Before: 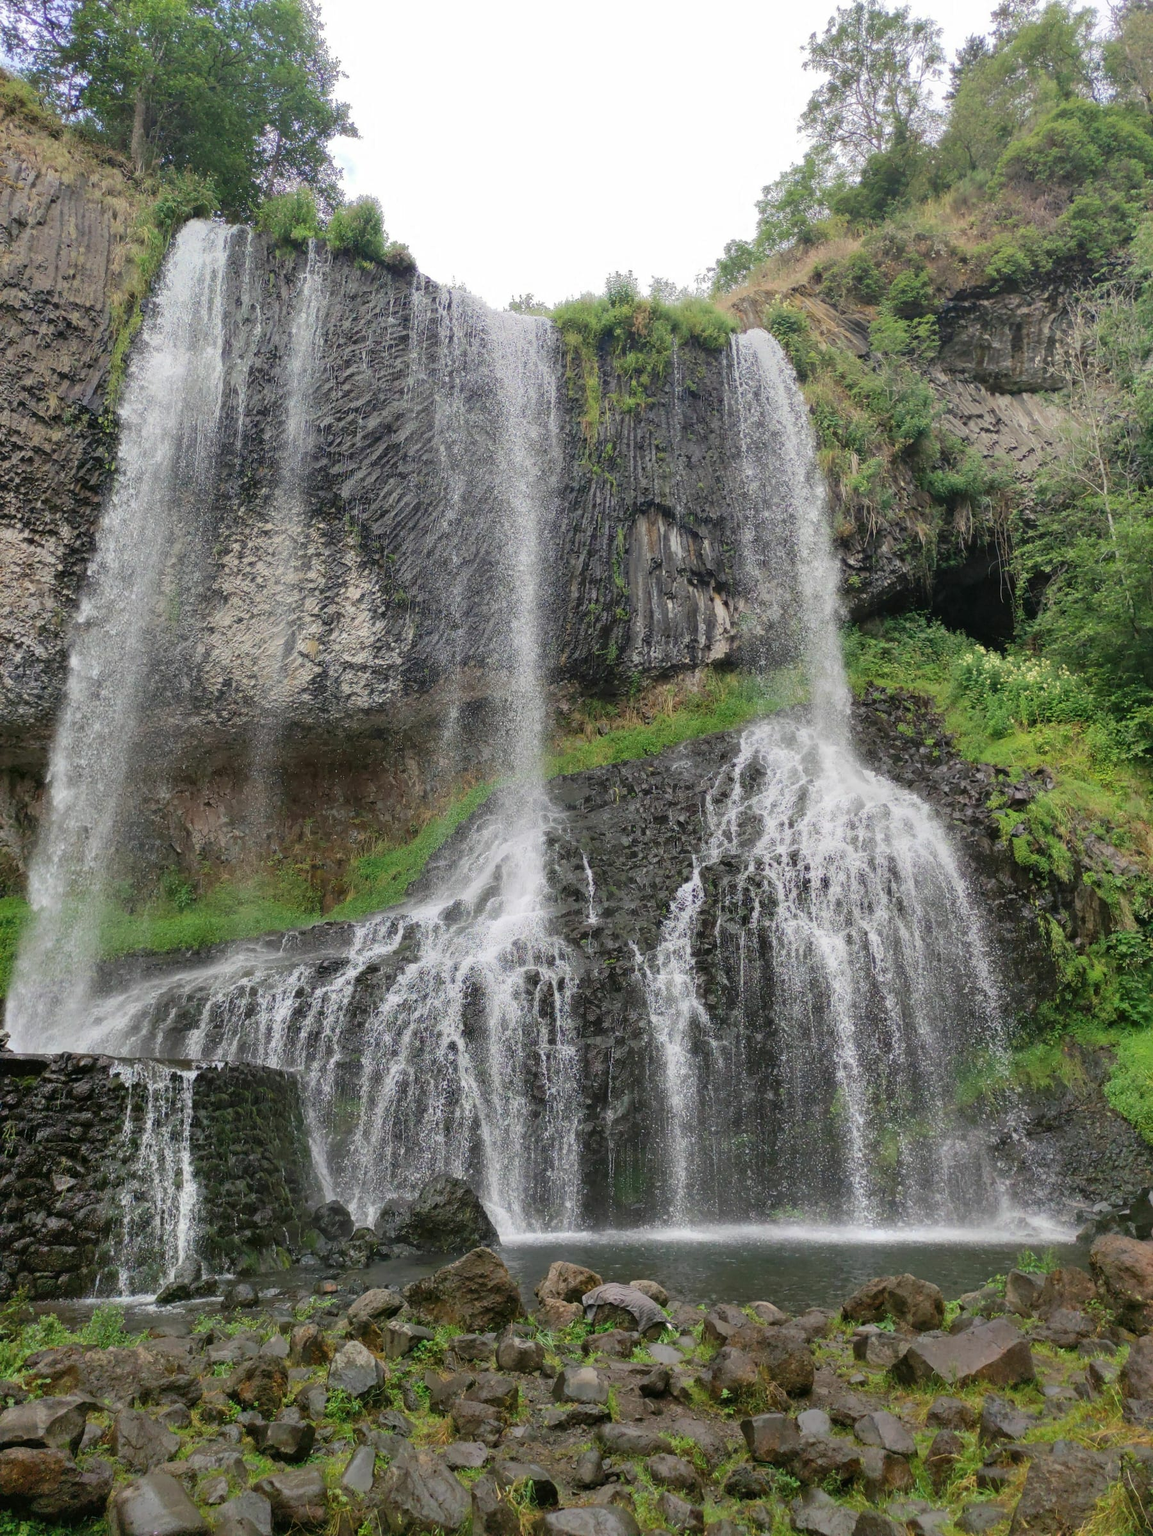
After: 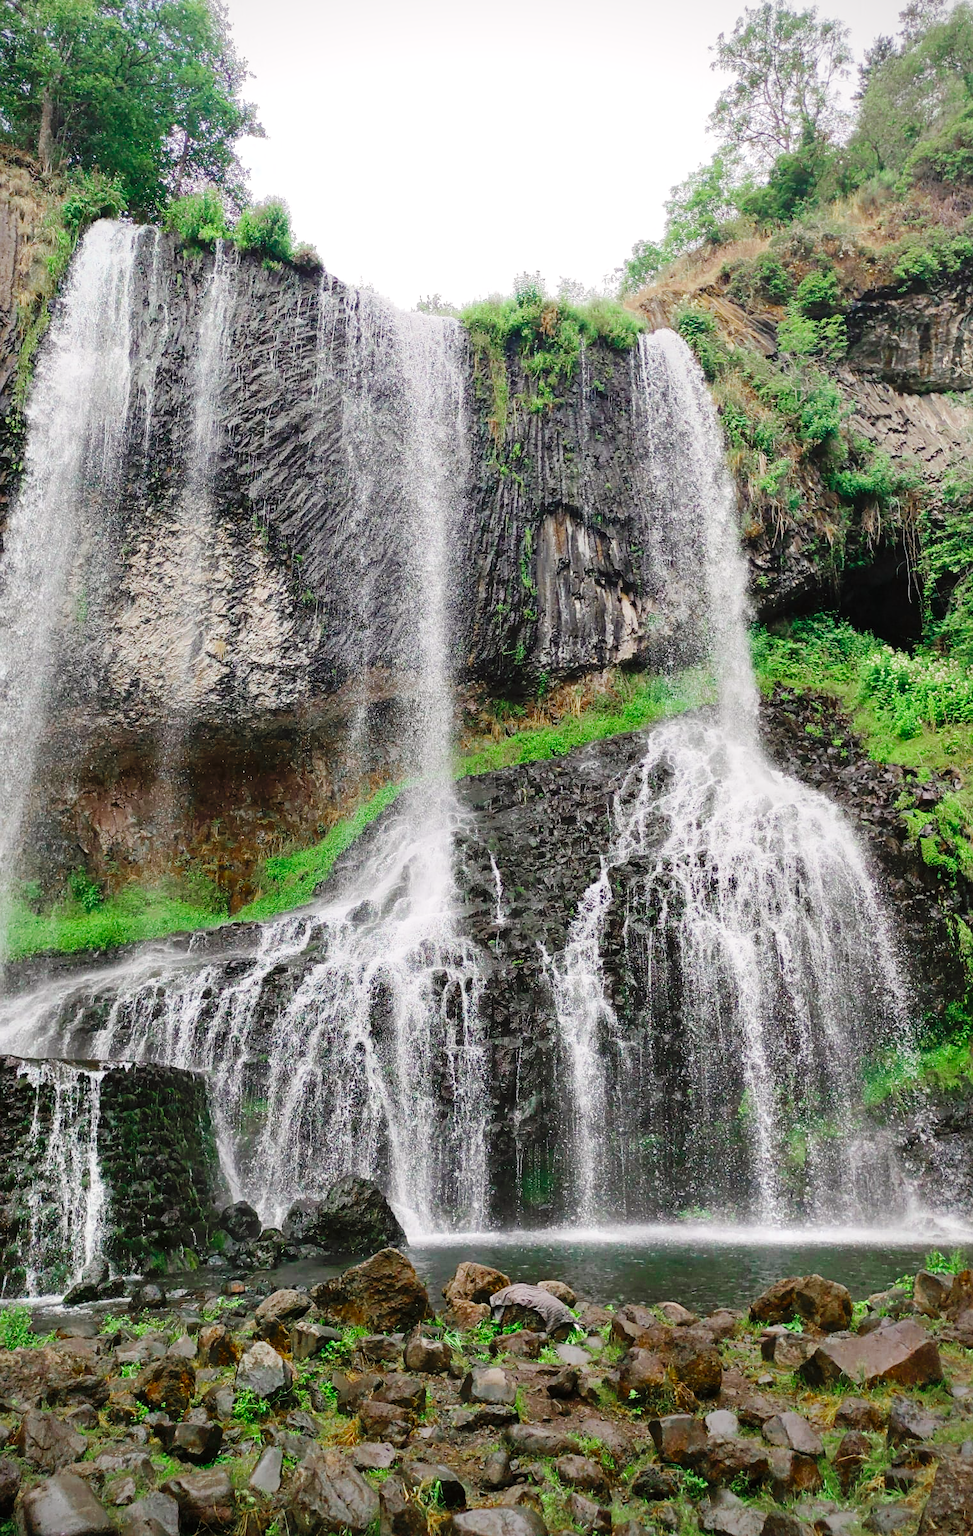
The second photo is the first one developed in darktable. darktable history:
crop: left 8.081%, right 7.531%
levels: levels [0, 0.492, 0.984]
color zones: curves: ch0 [(0.11, 0.396) (0.195, 0.36) (0.25, 0.5) (0.303, 0.412) (0.357, 0.544) (0.75, 0.5) (0.967, 0.328)]; ch1 [(0, 0.468) (0.112, 0.512) (0.202, 0.6) (0.25, 0.5) (0.307, 0.352) (0.357, 0.544) (0.75, 0.5) (0.963, 0.524)]
tone curve: curves: ch0 [(0, 0) (0.253, 0.237) (1, 1)]; ch1 [(0, 0) (0.411, 0.385) (0.502, 0.506) (0.557, 0.565) (0.66, 0.683) (1, 1)]; ch2 [(0, 0) (0.394, 0.413) (0.5, 0.5) (1, 1)], color space Lab, independent channels, preserve colors none
sharpen: amount 0.213
base curve: curves: ch0 [(0, 0) (0.036, 0.025) (0.121, 0.166) (0.206, 0.329) (0.605, 0.79) (1, 1)], preserve colors none
vignetting: fall-off start 91.51%
